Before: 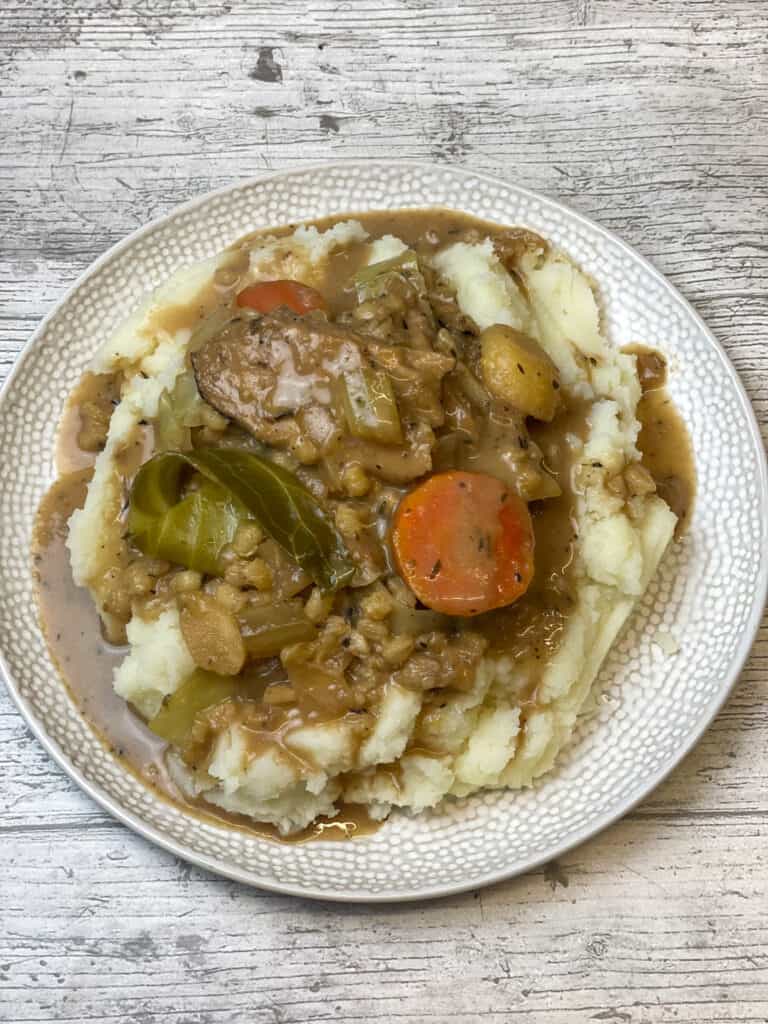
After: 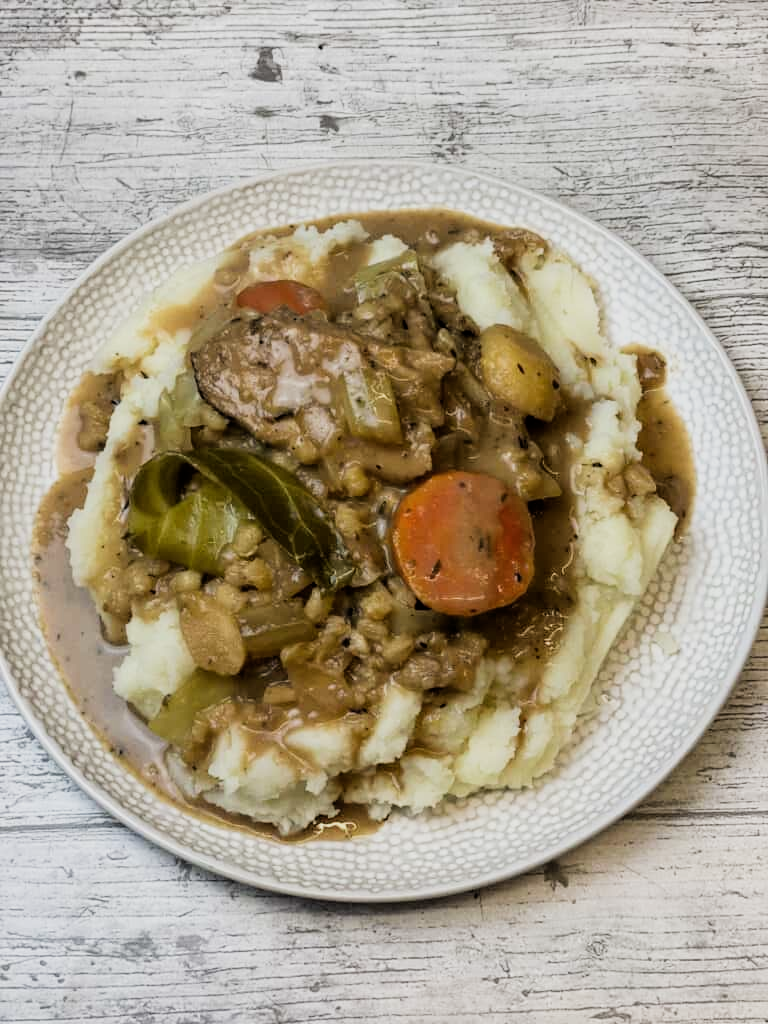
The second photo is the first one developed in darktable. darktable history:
filmic rgb: black relative exposure -5 EV, hardness 2.88, contrast 1.3, highlights saturation mix -30%
color zones: curves: ch0 [(0.068, 0.464) (0.25, 0.5) (0.48, 0.508) (0.75, 0.536) (0.886, 0.476) (0.967, 0.456)]; ch1 [(0.066, 0.456) (0.25, 0.5) (0.616, 0.508) (0.746, 0.56) (0.934, 0.444)]
